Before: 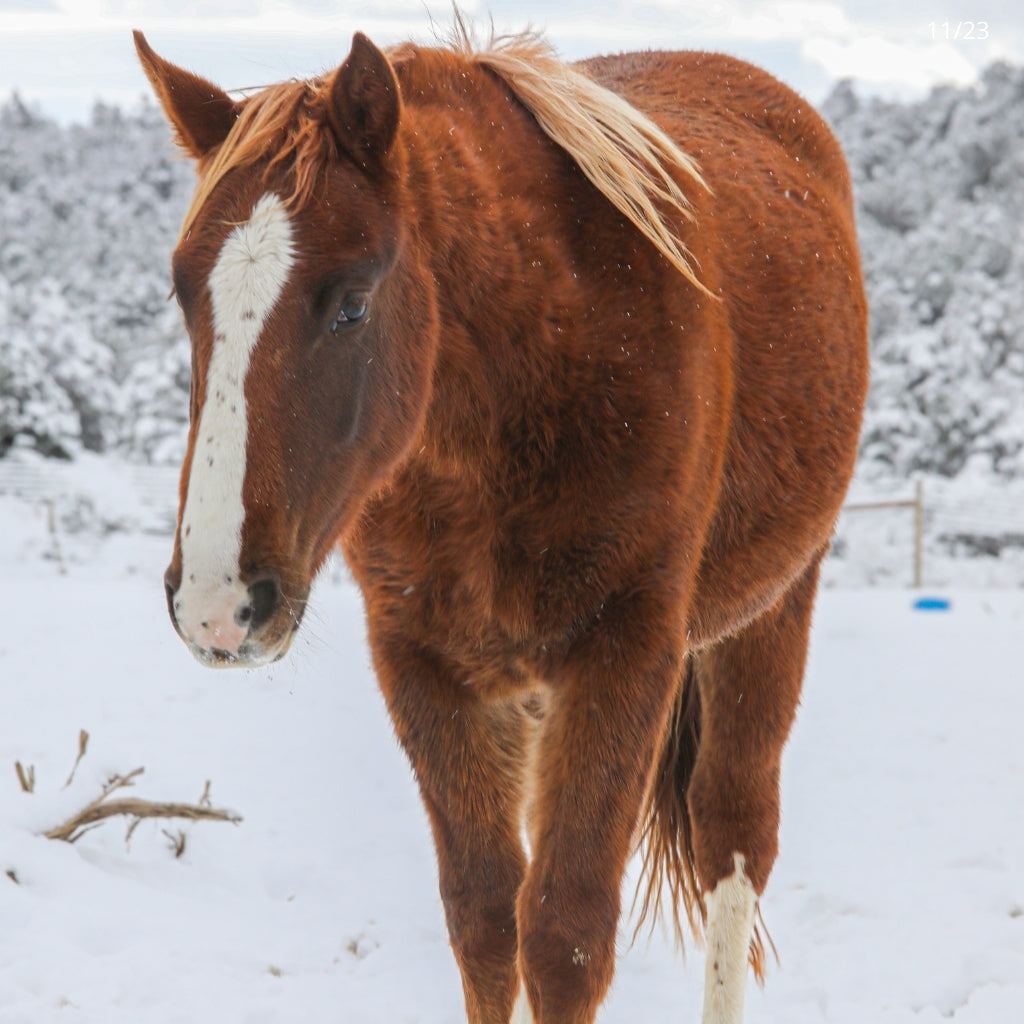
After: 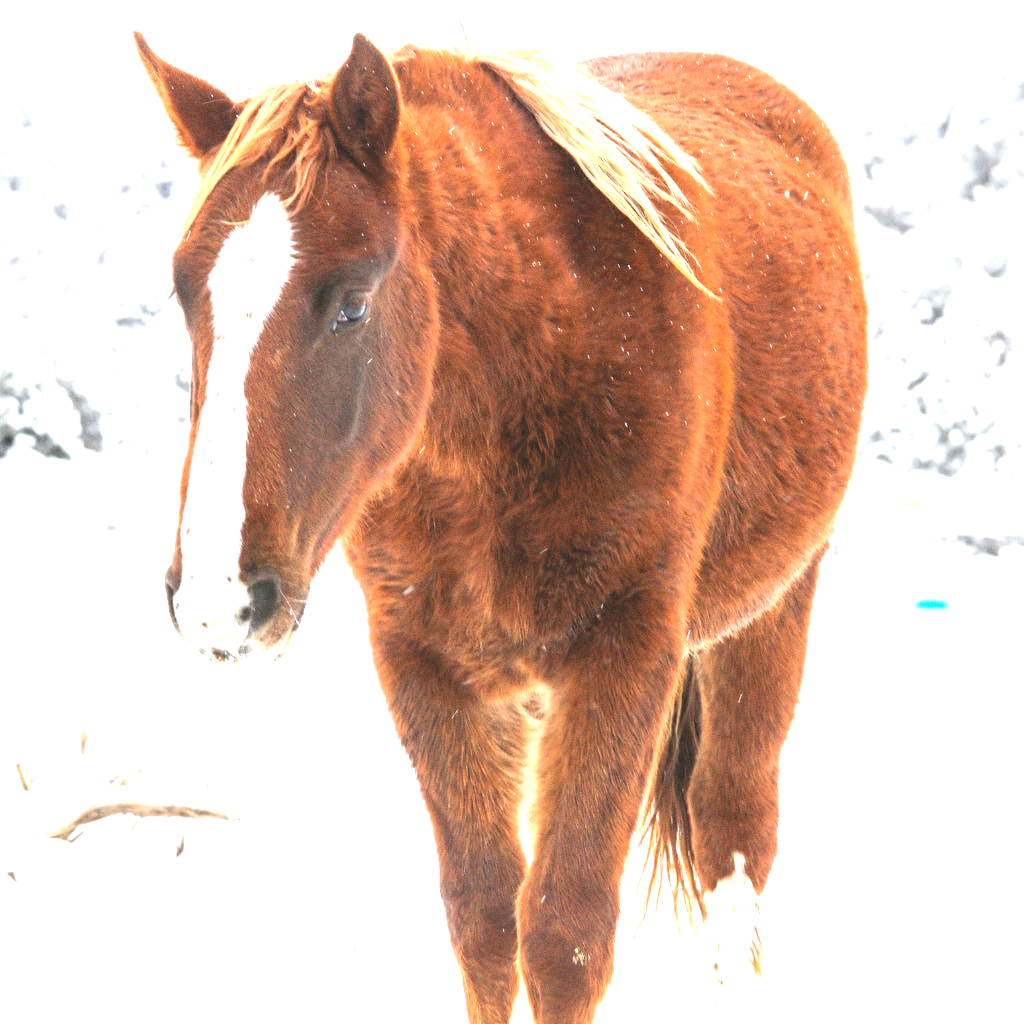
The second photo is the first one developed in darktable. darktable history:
grain: coarseness 0.09 ISO
exposure: black level correction 0, exposure 1.741 EV, compensate exposure bias true, compensate highlight preservation false
